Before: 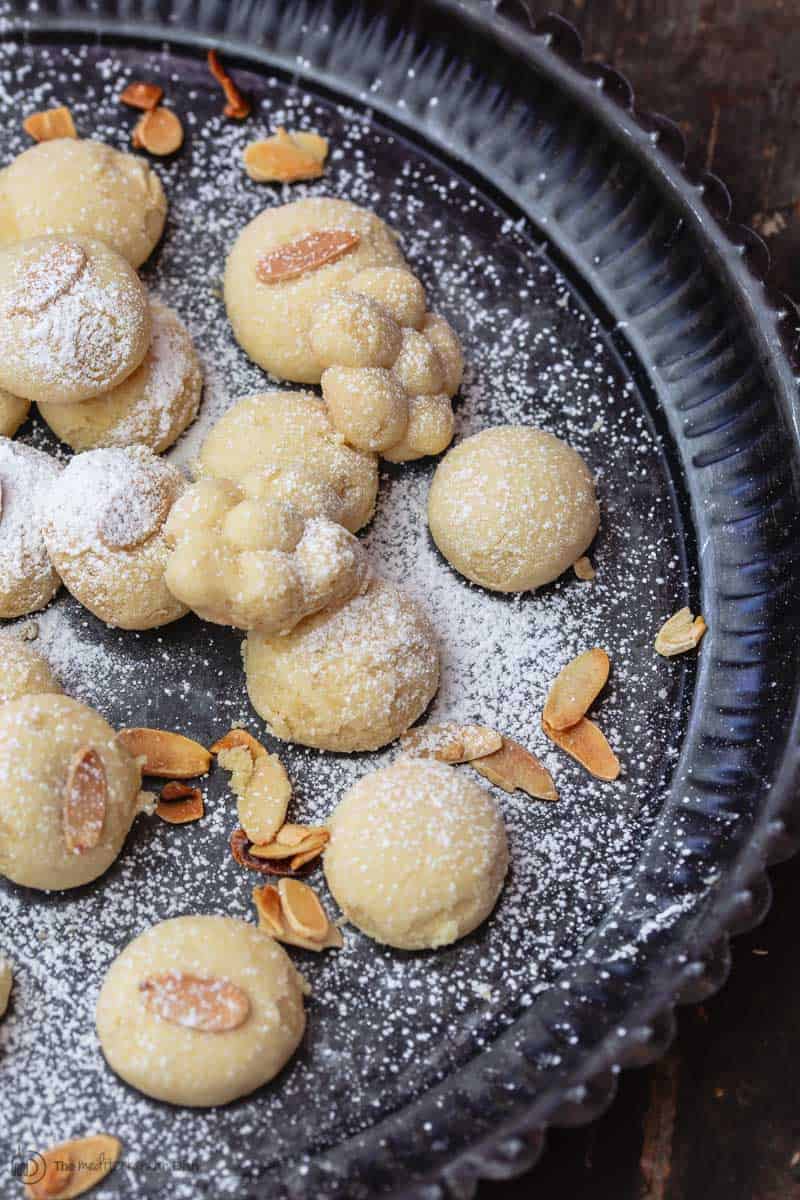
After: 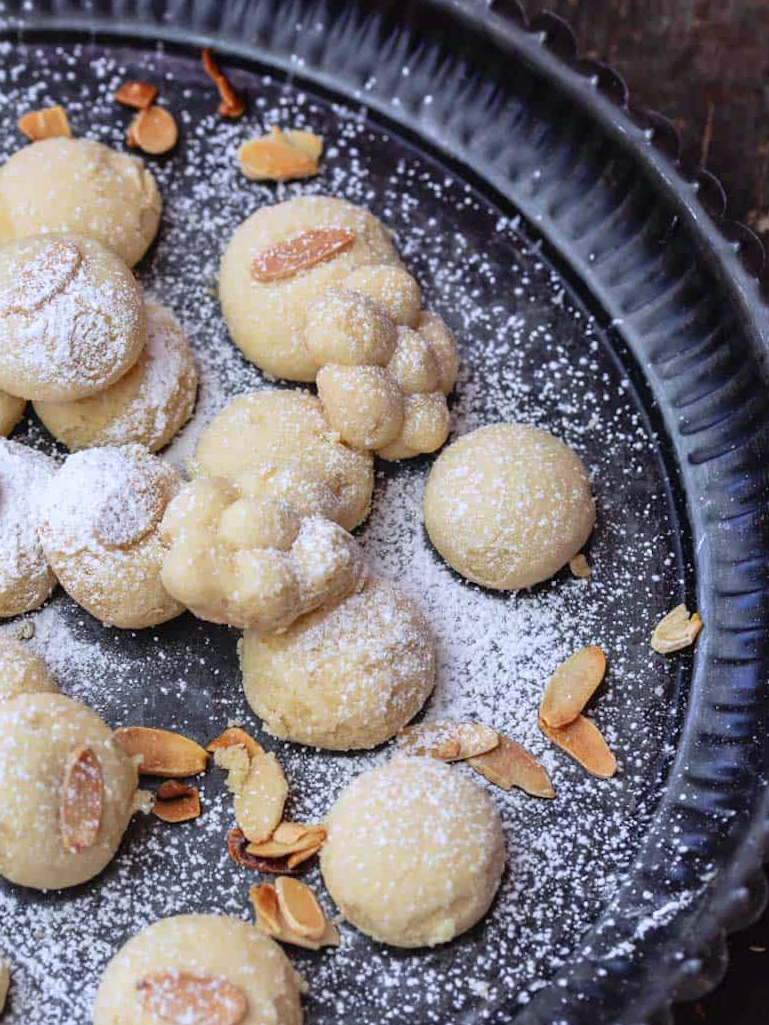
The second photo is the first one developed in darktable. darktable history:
color calibration: illuminant as shot in camera, x 0.358, y 0.373, temperature 4628.91 K
exposure: compensate exposure bias true, compensate highlight preservation false
crop and rotate: angle 0.182°, left 0.276%, right 3.14%, bottom 14.124%
